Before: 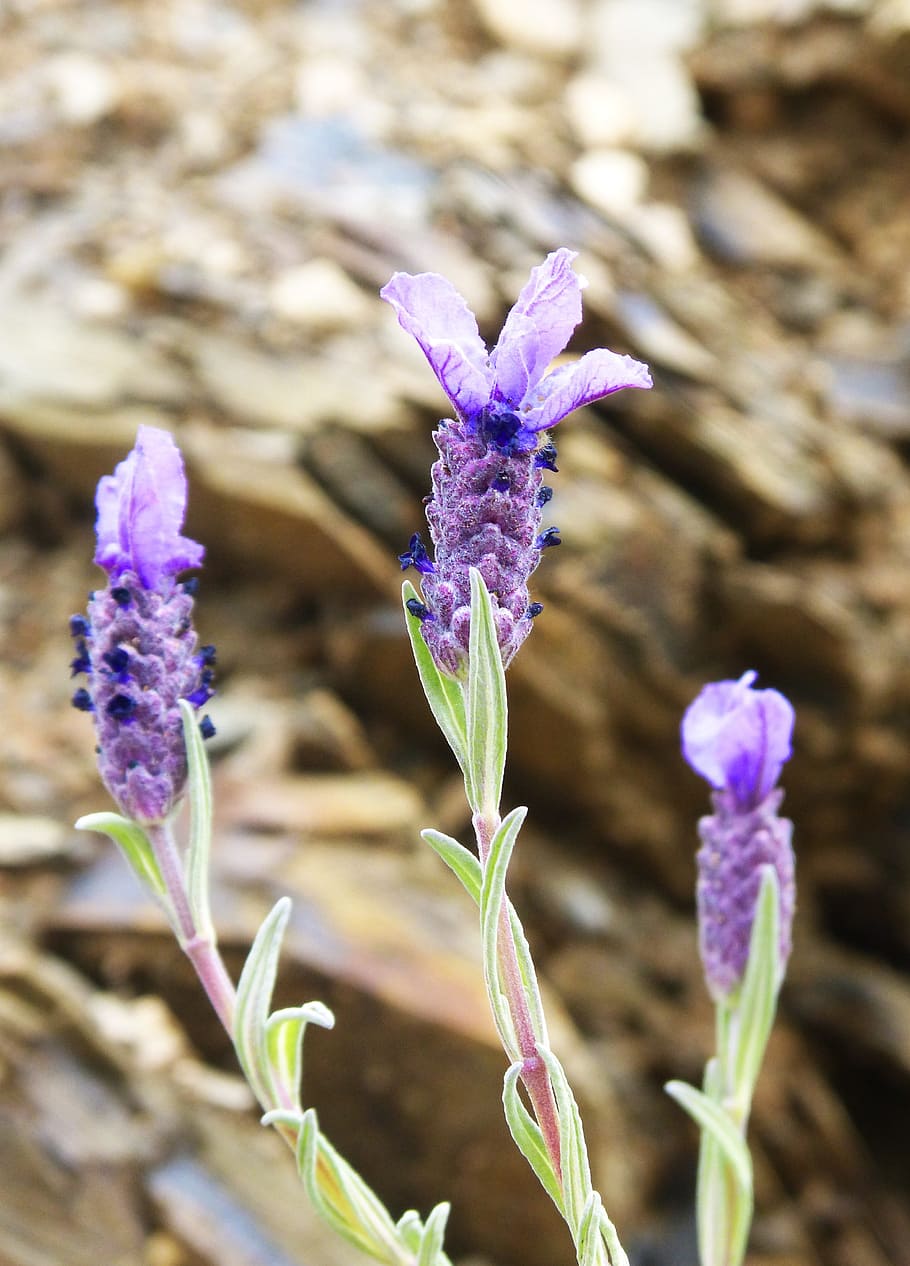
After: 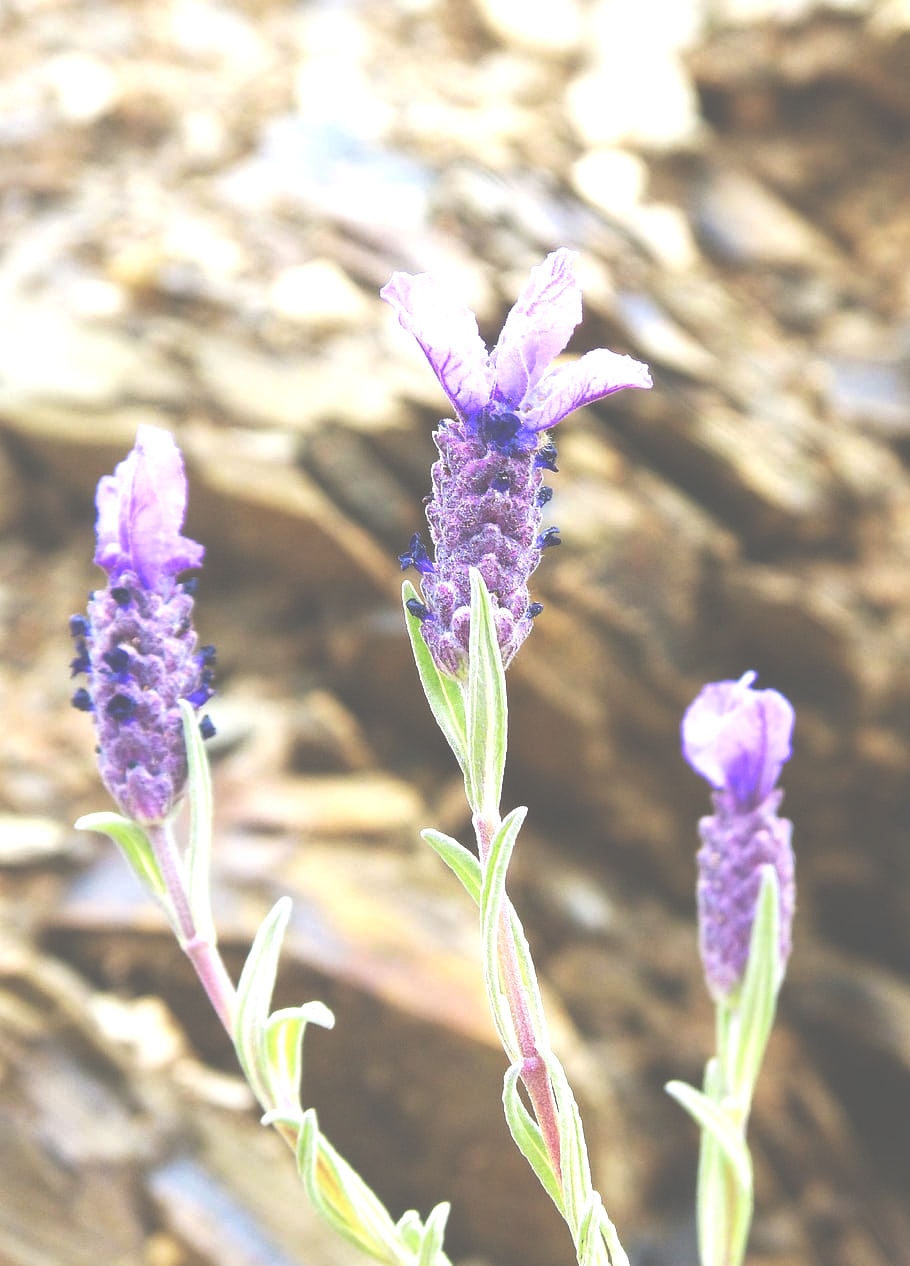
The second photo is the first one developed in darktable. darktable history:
exposure: black level correction -0.072, exposure 0.501 EV, compensate exposure bias true, compensate highlight preservation false
